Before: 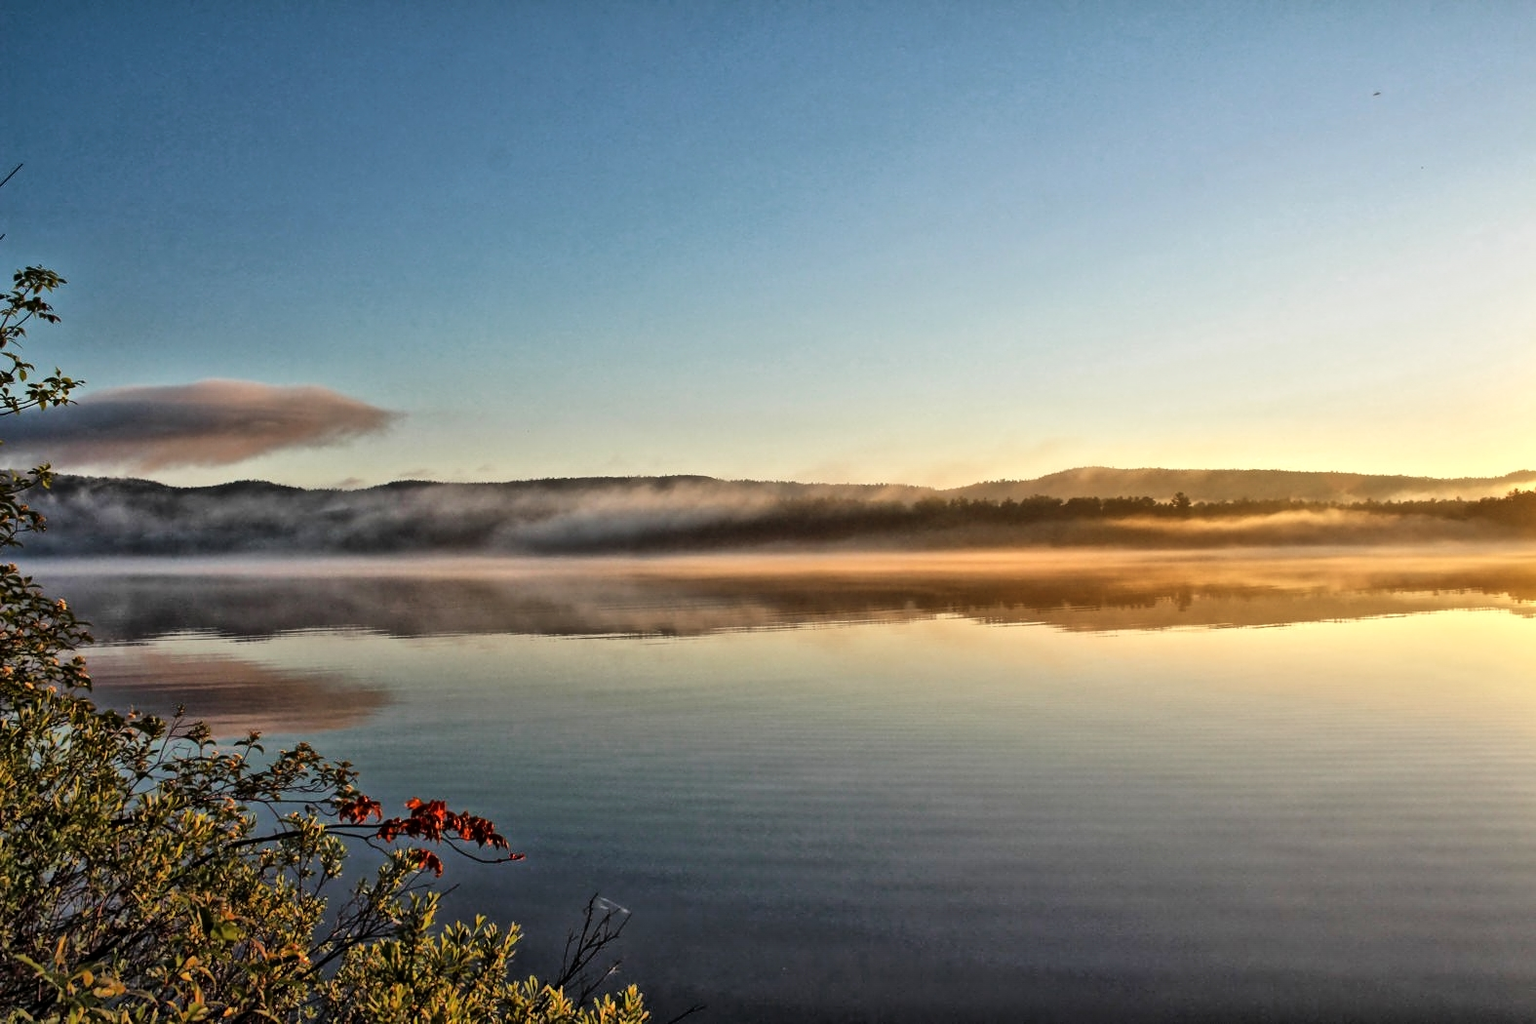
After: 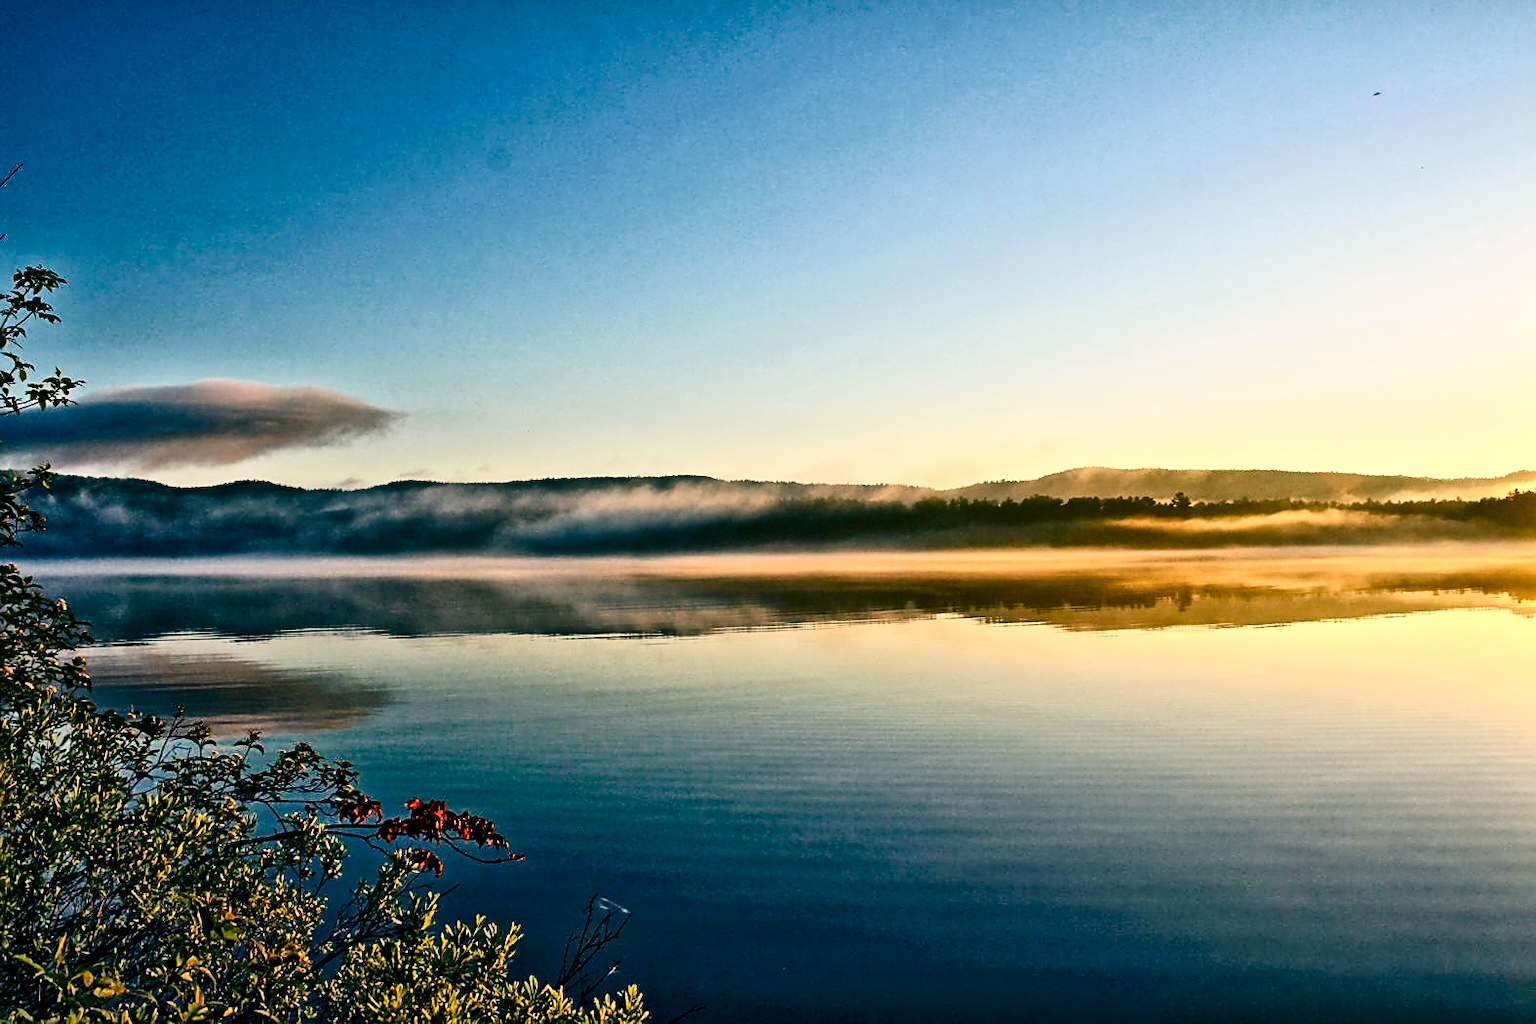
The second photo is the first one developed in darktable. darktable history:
contrast brightness saturation: contrast 0.28
color balance rgb: shadows lift › luminance -28.76%, shadows lift › chroma 10%, shadows lift › hue 230°, power › chroma 0.5%, power › hue 215°, highlights gain › luminance 7.14%, highlights gain › chroma 1%, highlights gain › hue 50°, global offset › luminance -0.29%, global offset › hue 260°, perceptual saturation grading › global saturation 20%, perceptual saturation grading › highlights -13.92%, perceptual saturation grading › shadows 50%
sharpen: on, module defaults
